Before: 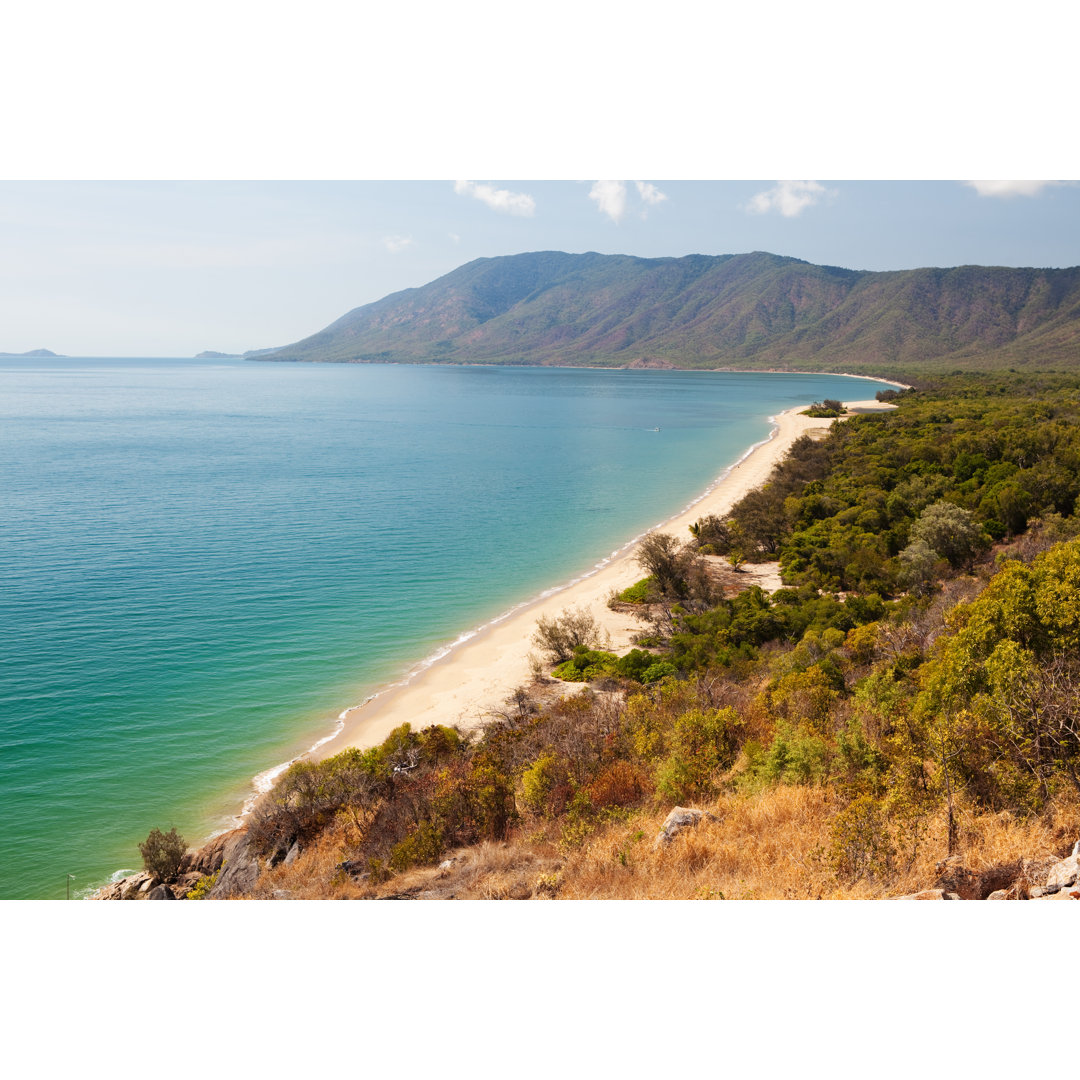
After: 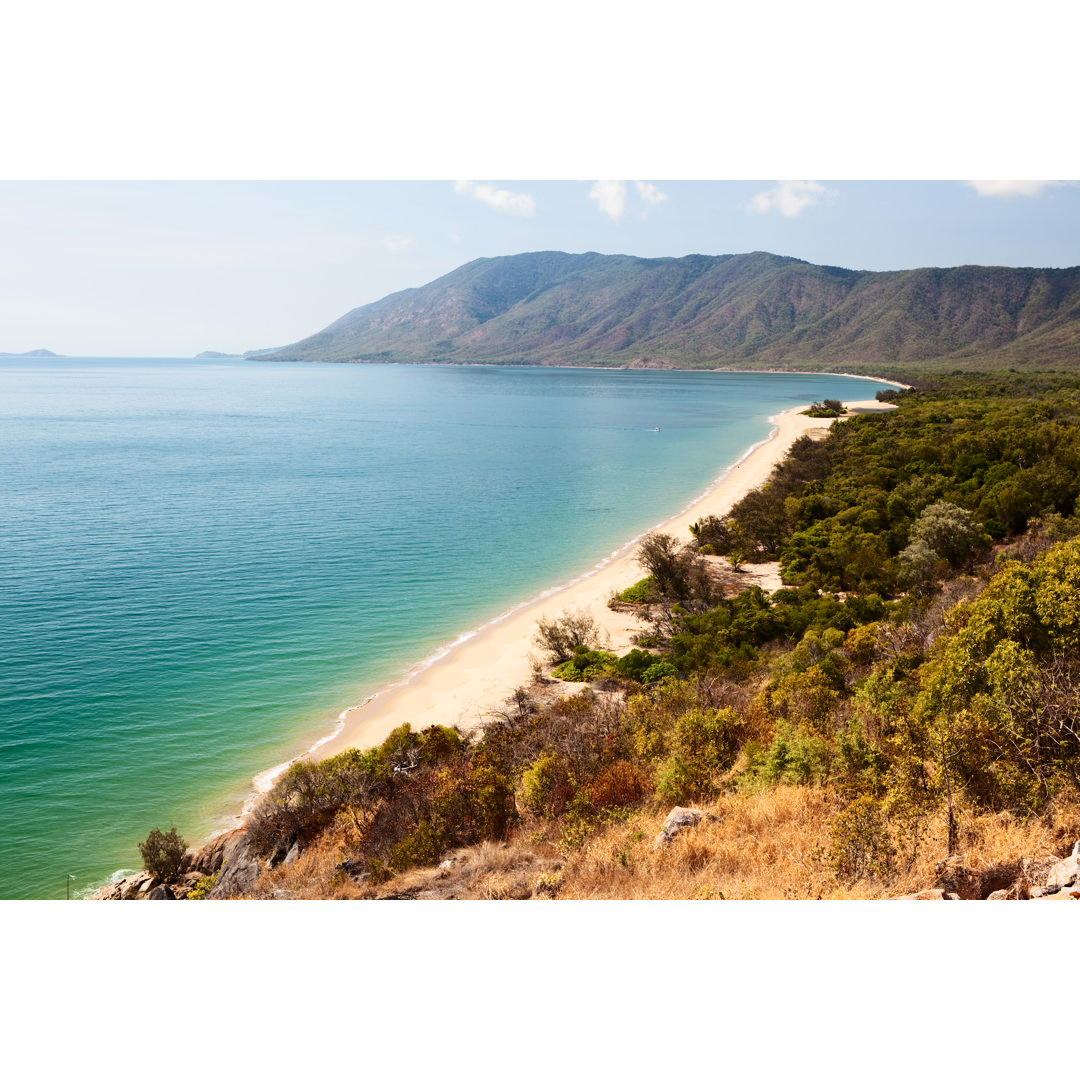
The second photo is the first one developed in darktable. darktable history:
tone curve: curves: ch0 [(0, 0) (0.055, 0.031) (0.282, 0.215) (0.729, 0.785) (1, 1)], color space Lab, independent channels, preserve colors none
